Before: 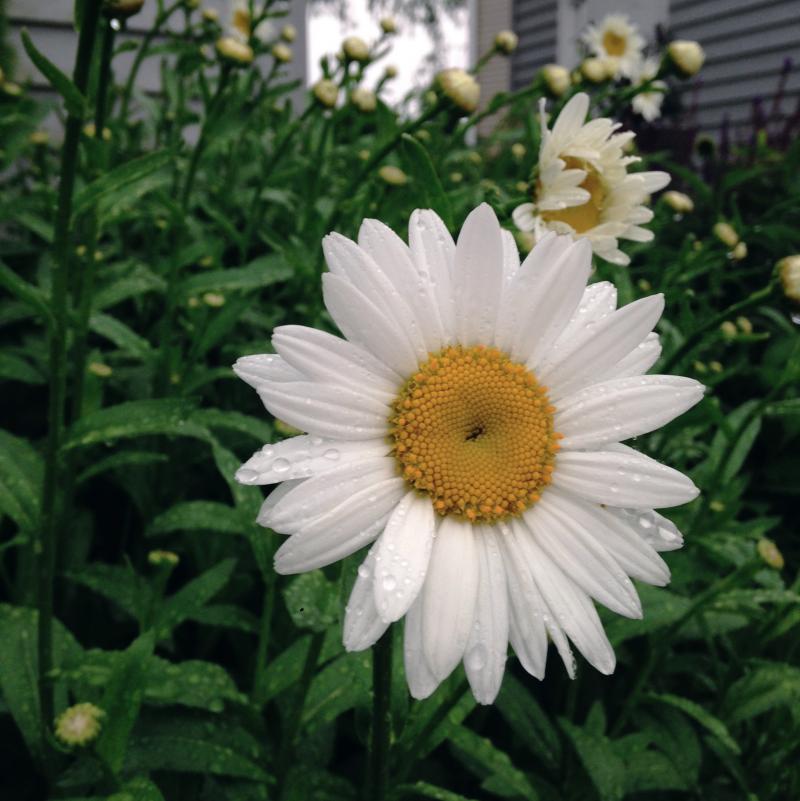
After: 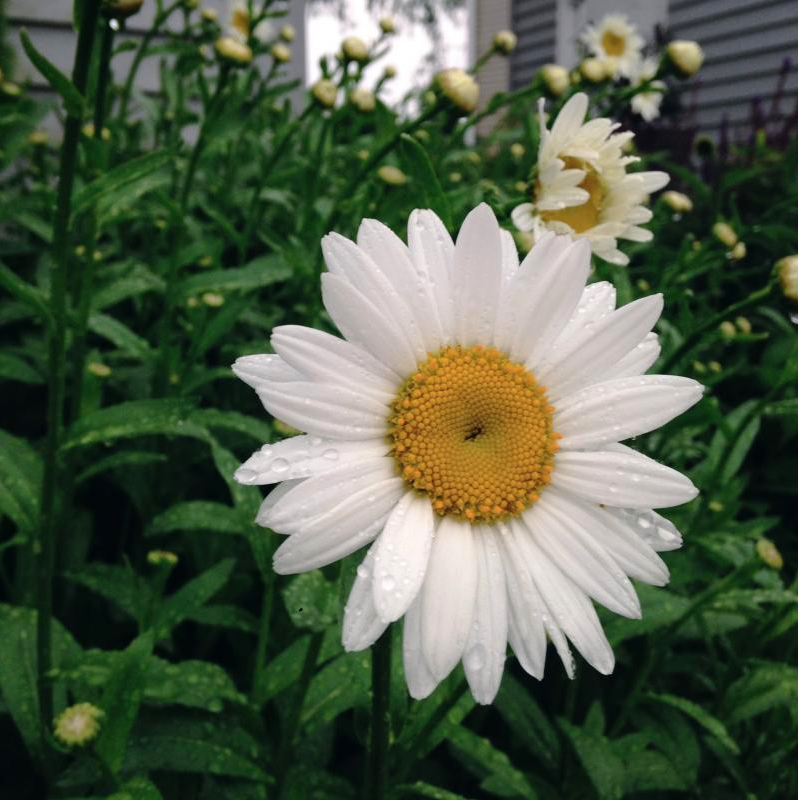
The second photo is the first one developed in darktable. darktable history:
exposure: compensate highlight preservation false
crop and rotate: left 0.151%, bottom 0.002%
contrast brightness saturation: contrast 0.097, brightness 0.037, saturation 0.09
